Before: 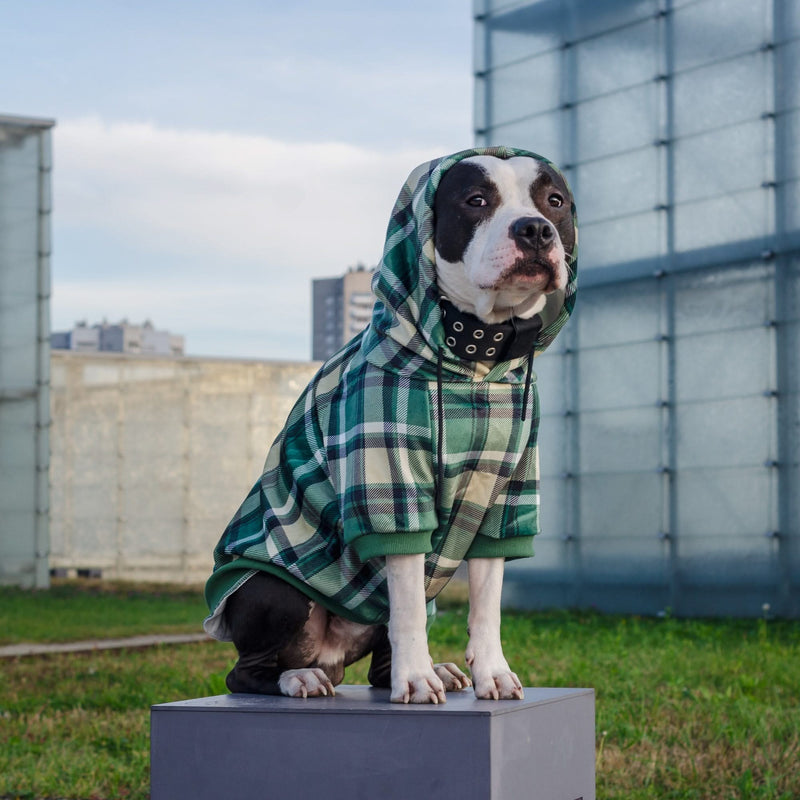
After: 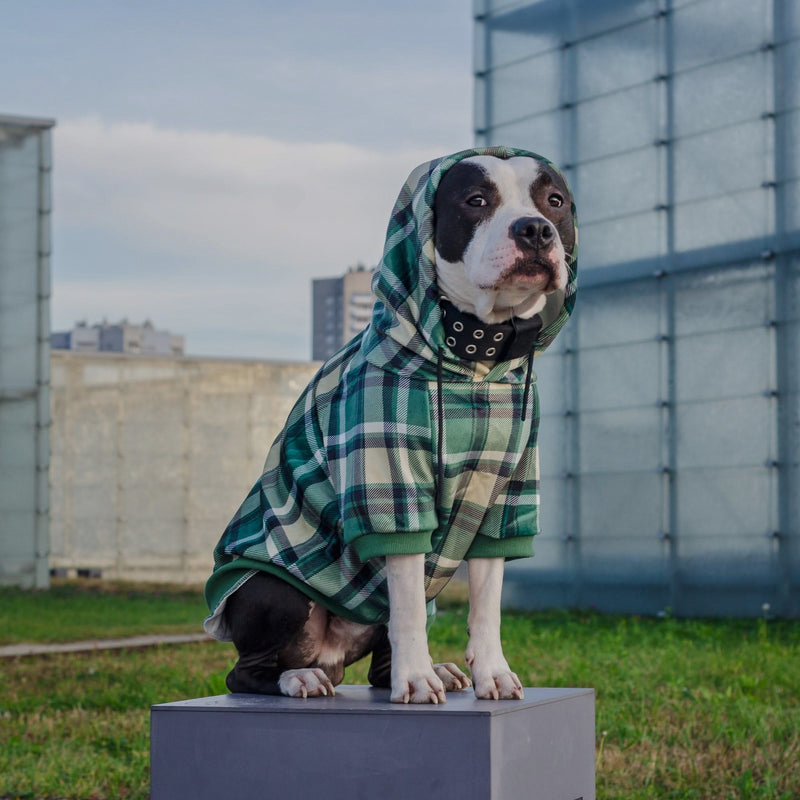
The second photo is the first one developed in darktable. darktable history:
tone equalizer: -8 EV -0.001 EV, -7 EV 0.005 EV, -6 EV -0.038 EV, -5 EV 0.009 EV, -4 EV -0.01 EV, -3 EV 0.015 EV, -2 EV -0.079 EV, -1 EV -0.292 EV, +0 EV -0.567 EV
